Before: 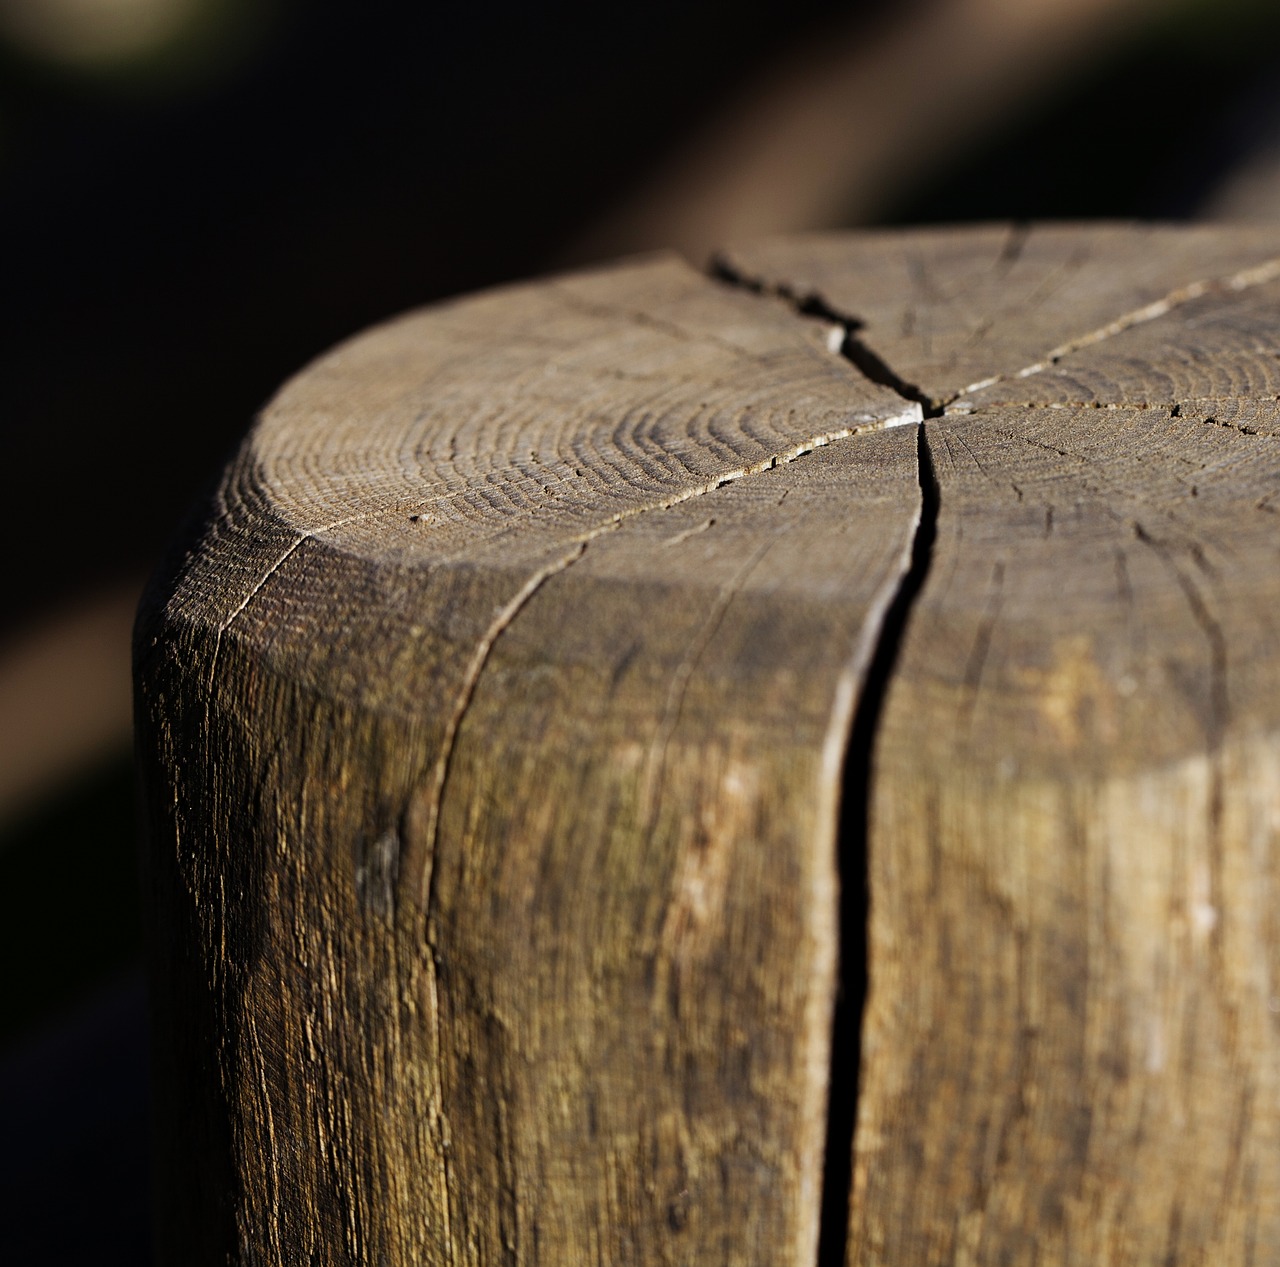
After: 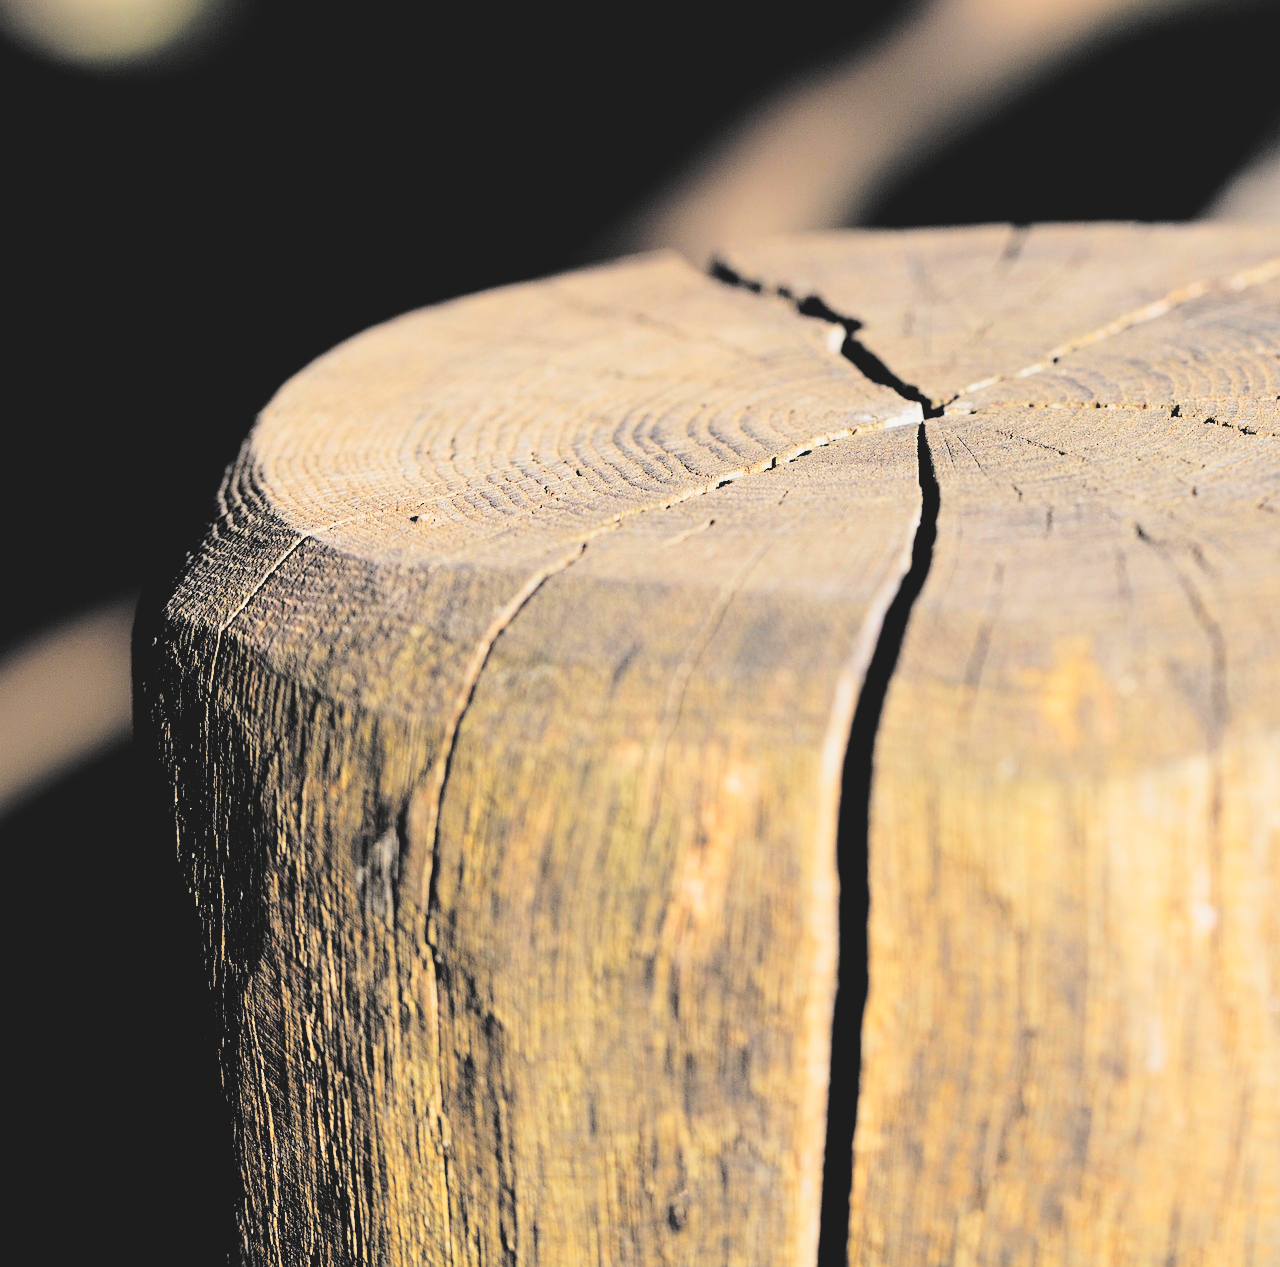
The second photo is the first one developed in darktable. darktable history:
filmic rgb: black relative exposure -5.03 EV, white relative exposure 3.99 EV, hardness 2.88, contrast 1.296, highlights saturation mix -29.62%
exposure: black level correction 0.001, exposure 0.192 EV, compensate highlight preservation false
contrast brightness saturation: brightness 0.982
color balance rgb: linear chroma grading › global chroma 15.655%, perceptual saturation grading › global saturation 4.479%, saturation formula JzAzBz (2021)
